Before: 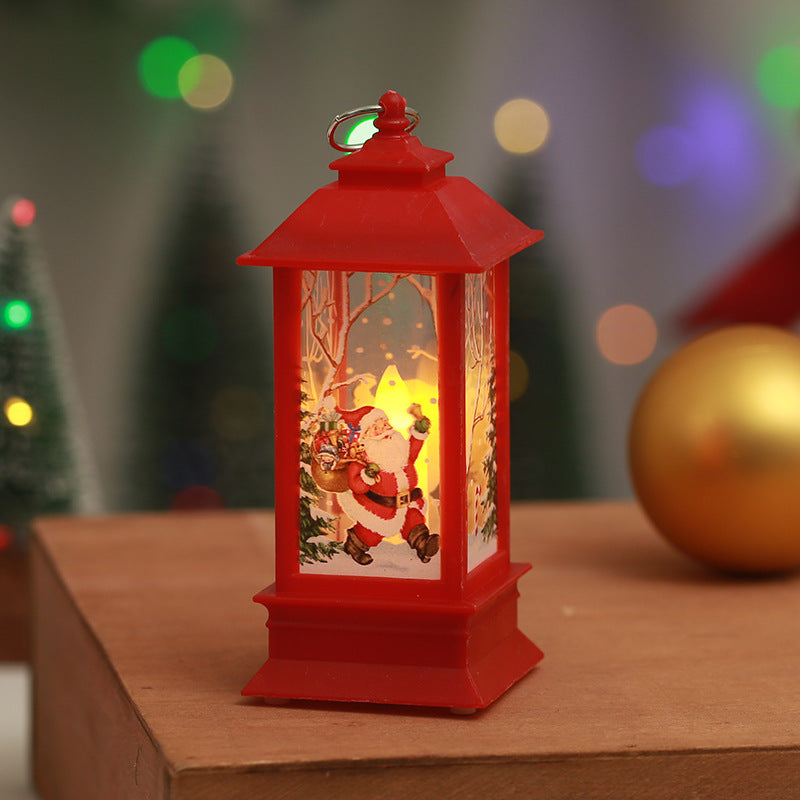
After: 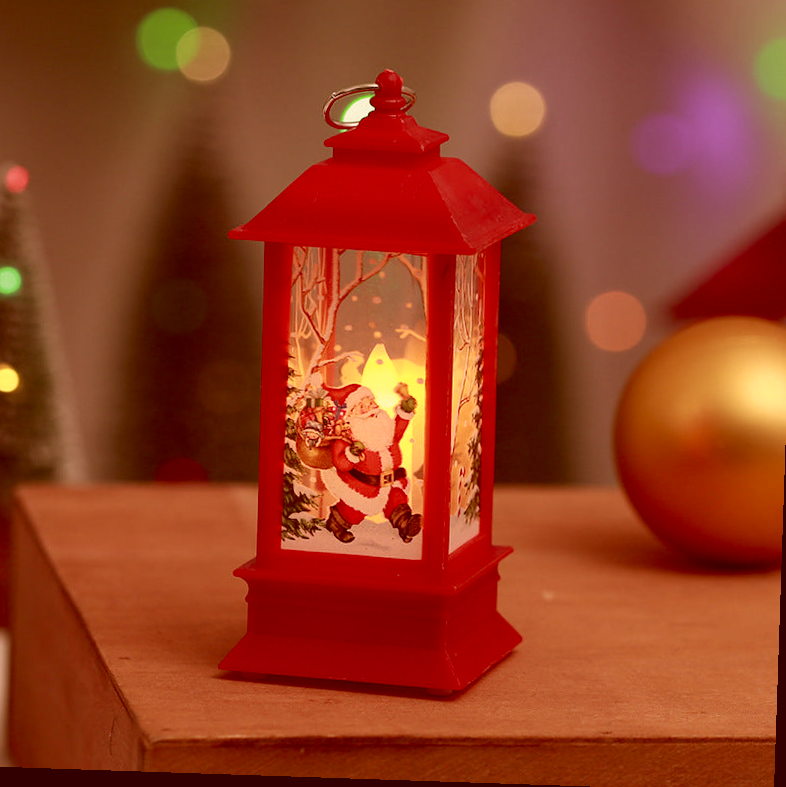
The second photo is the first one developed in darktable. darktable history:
crop and rotate: angle -1.92°, left 3.165%, top 4.168%, right 1.644%, bottom 0.476%
color correction: highlights a* 9.04, highlights b* 8.81, shadows a* 39.62, shadows b* 39.74, saturation 0.774
